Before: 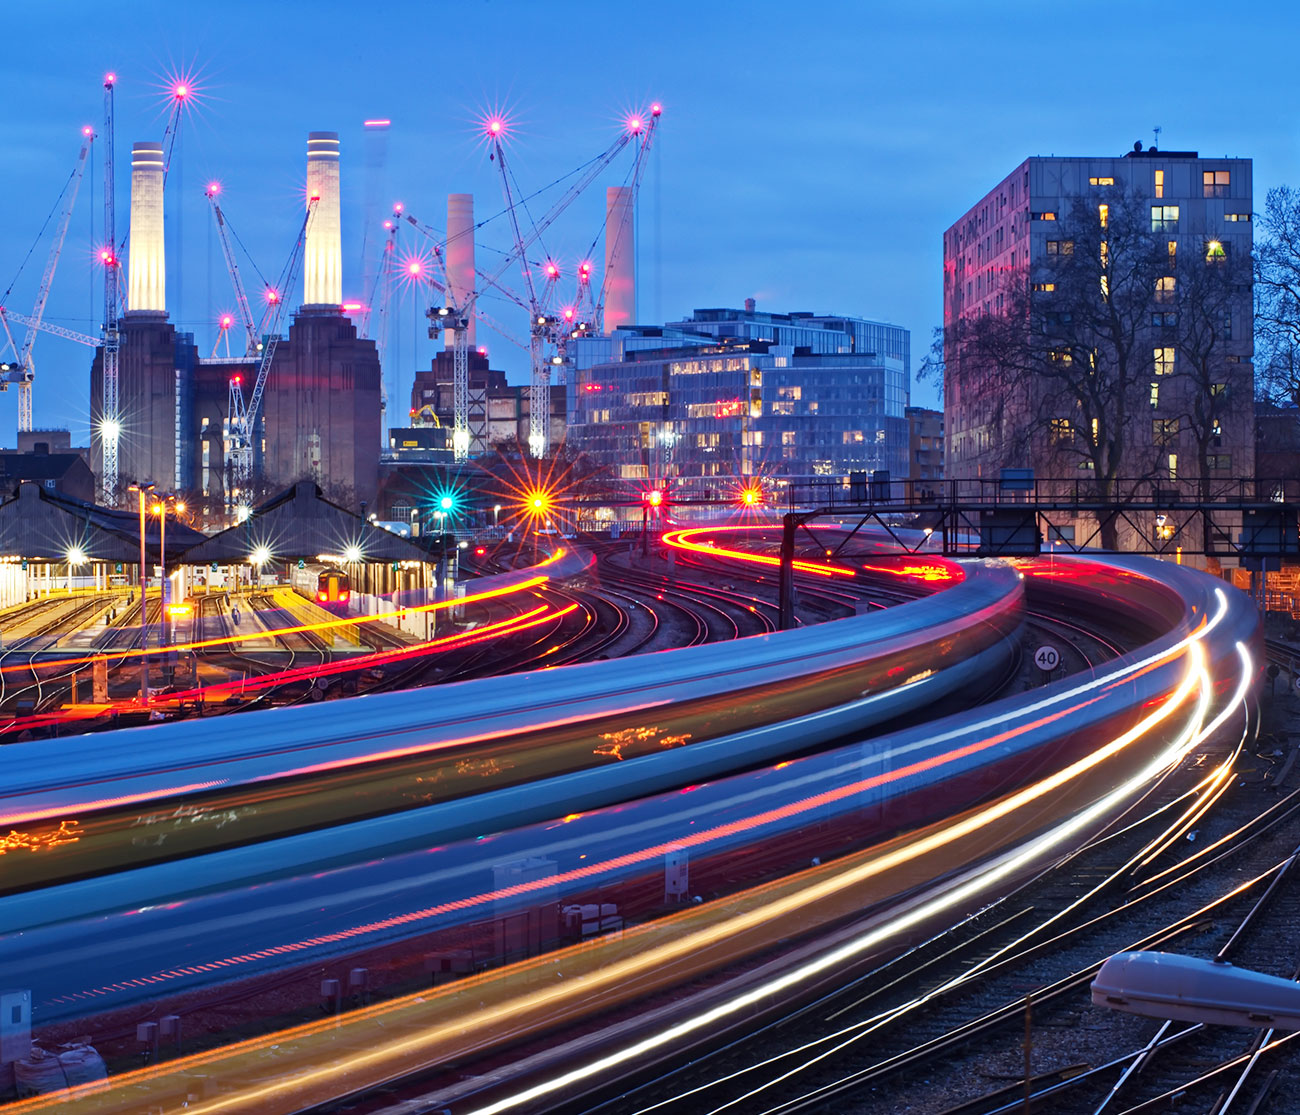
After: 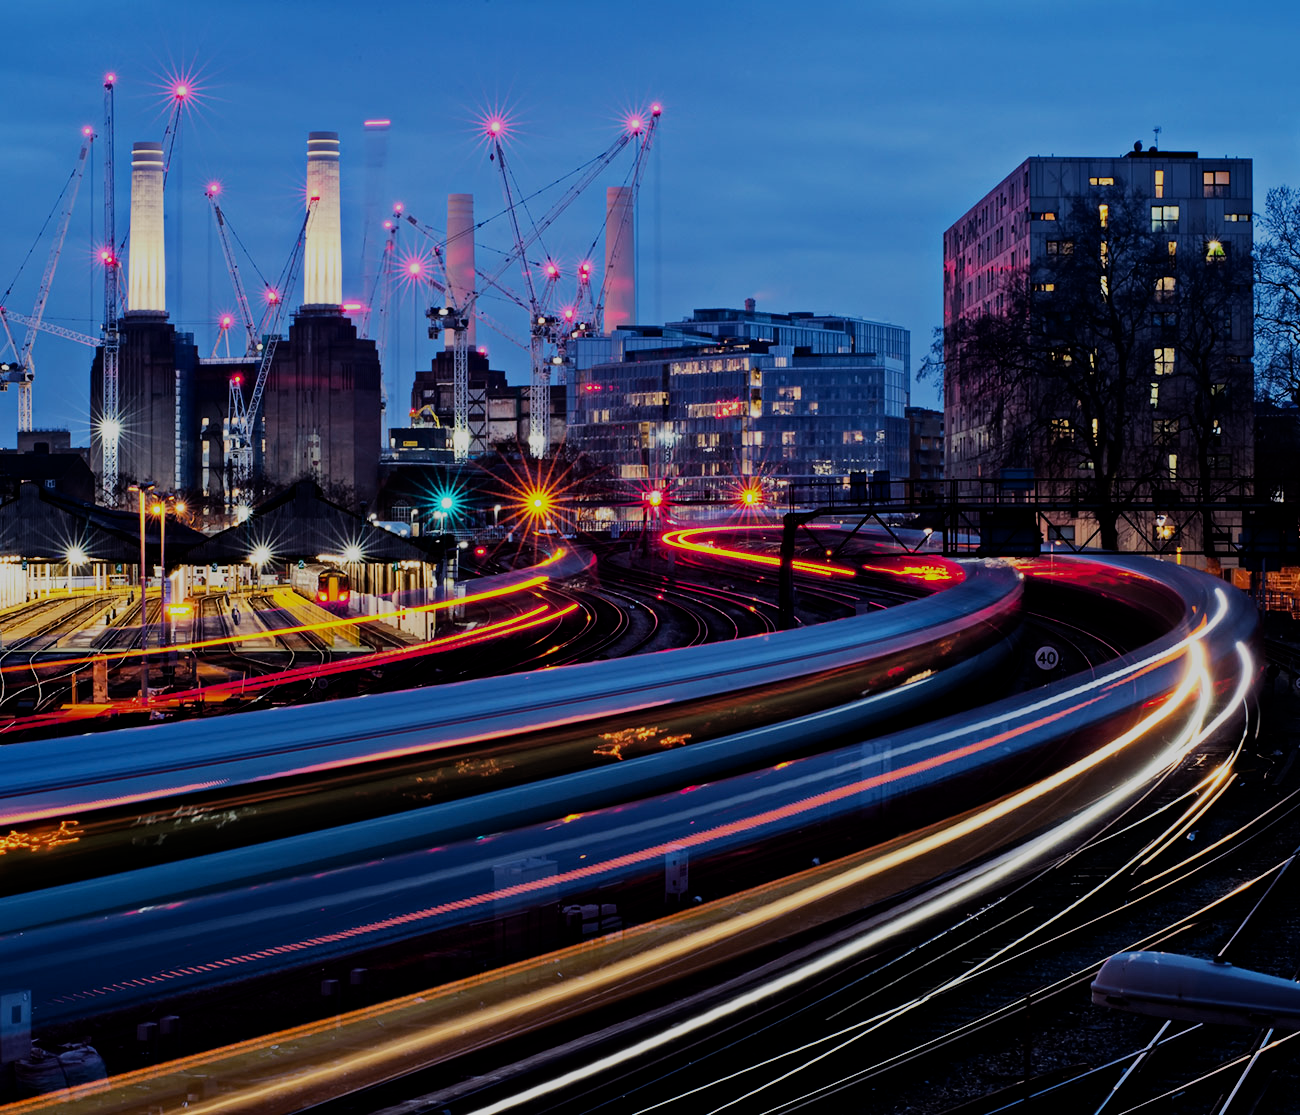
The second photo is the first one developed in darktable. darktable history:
exposure: black level correction 0.009, exposure -0.669 EV, compensate highlight preservation false
filmic rgb: black relative exposure -5.03 EV, white relative exposure 3.99 EV, hardness 2.89, contrast 1.299, highlights saturation mix -29%, iterations of high-quality reconstruction 0
